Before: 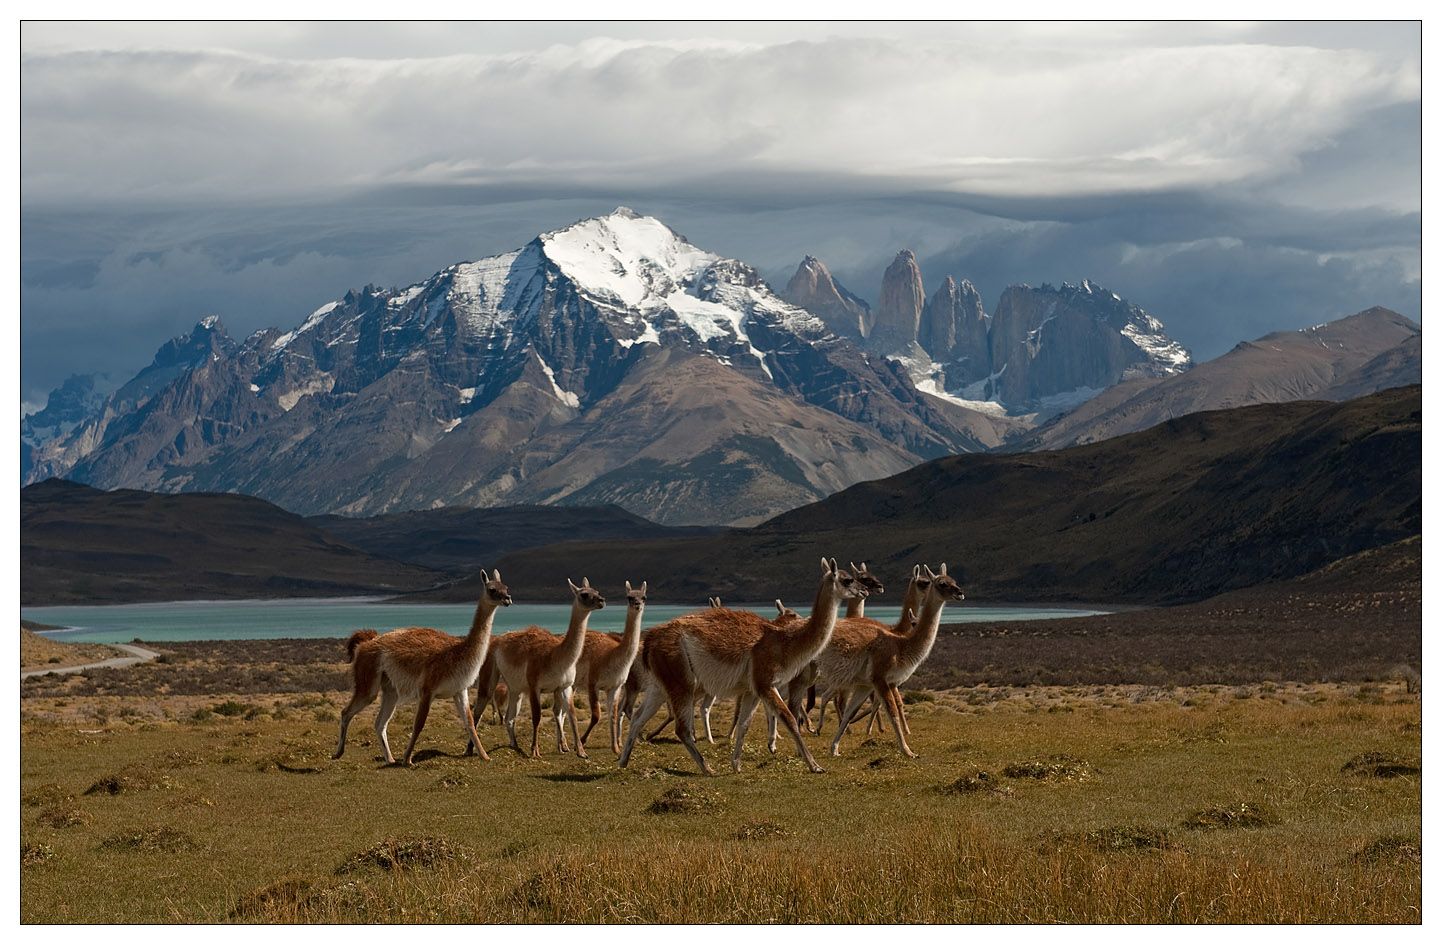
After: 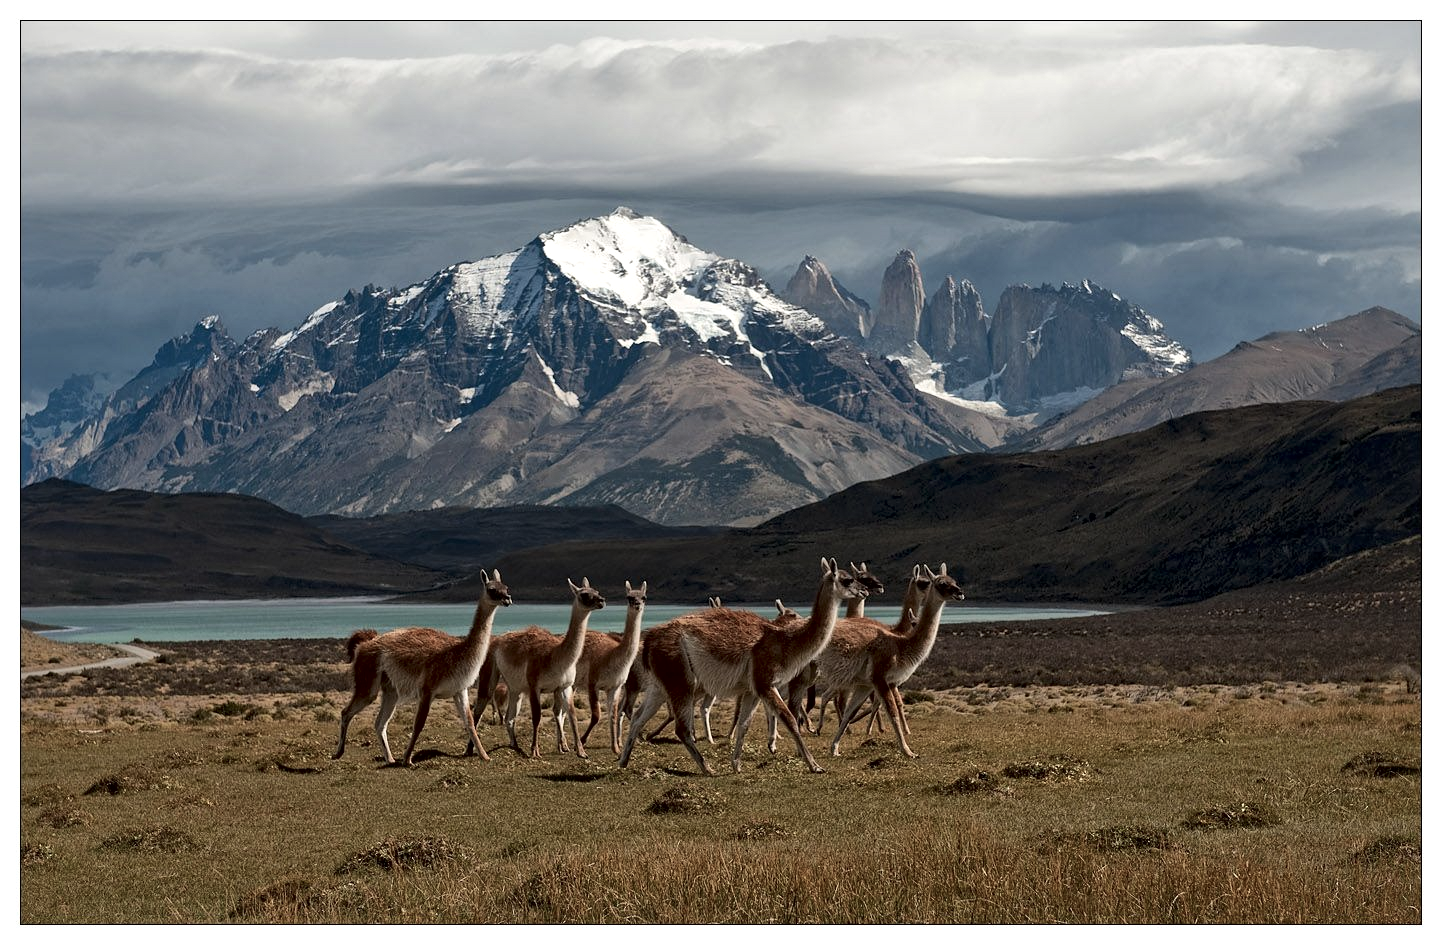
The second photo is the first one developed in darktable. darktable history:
color balance rgb: linear chroma grading › global chroma 0.989%, perceptual saturation grading › global saturation -27.244%, global vibrance 20%
local contrast: mode bilateral grid, contrast 26, coarseness 61, detail 152%, midtone range 0.2
